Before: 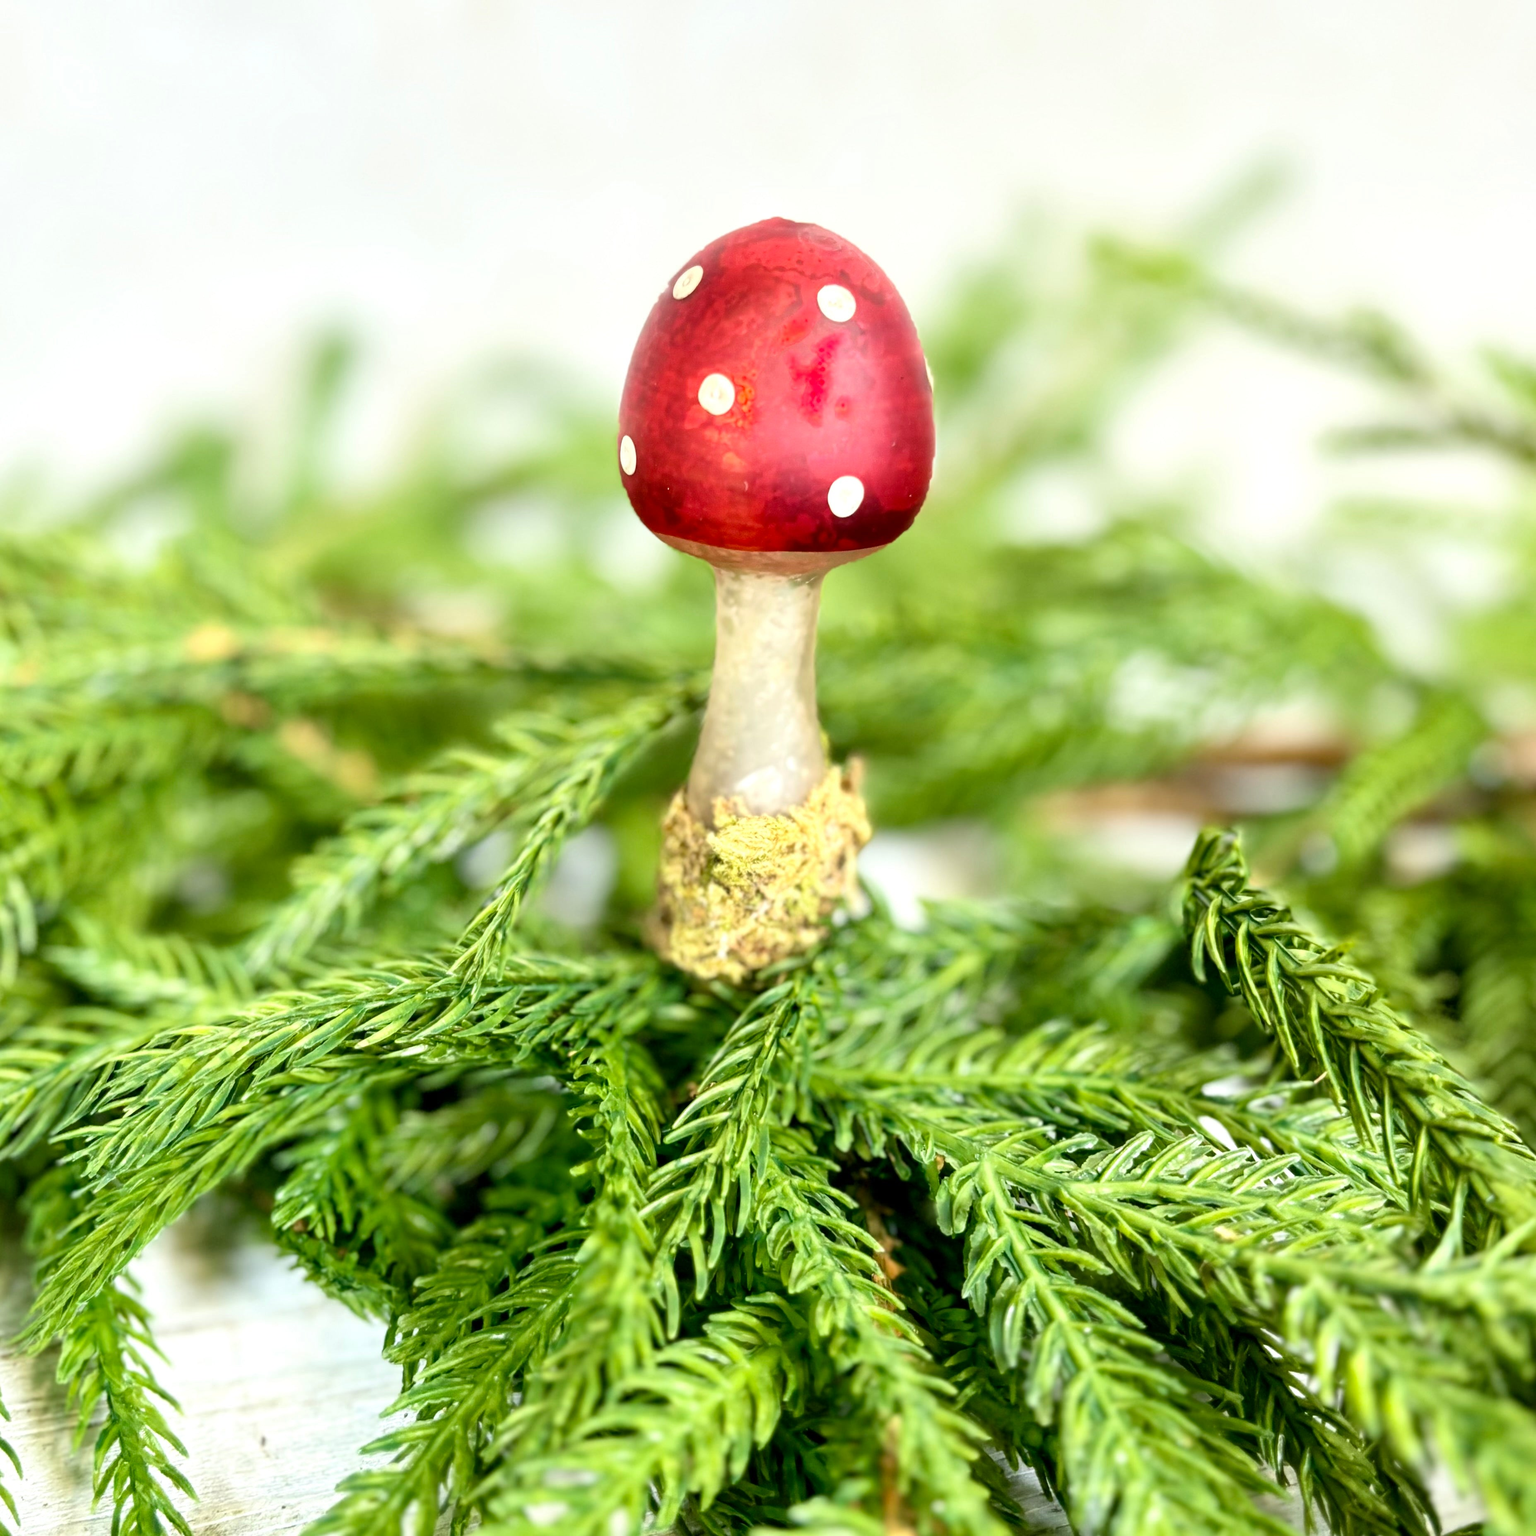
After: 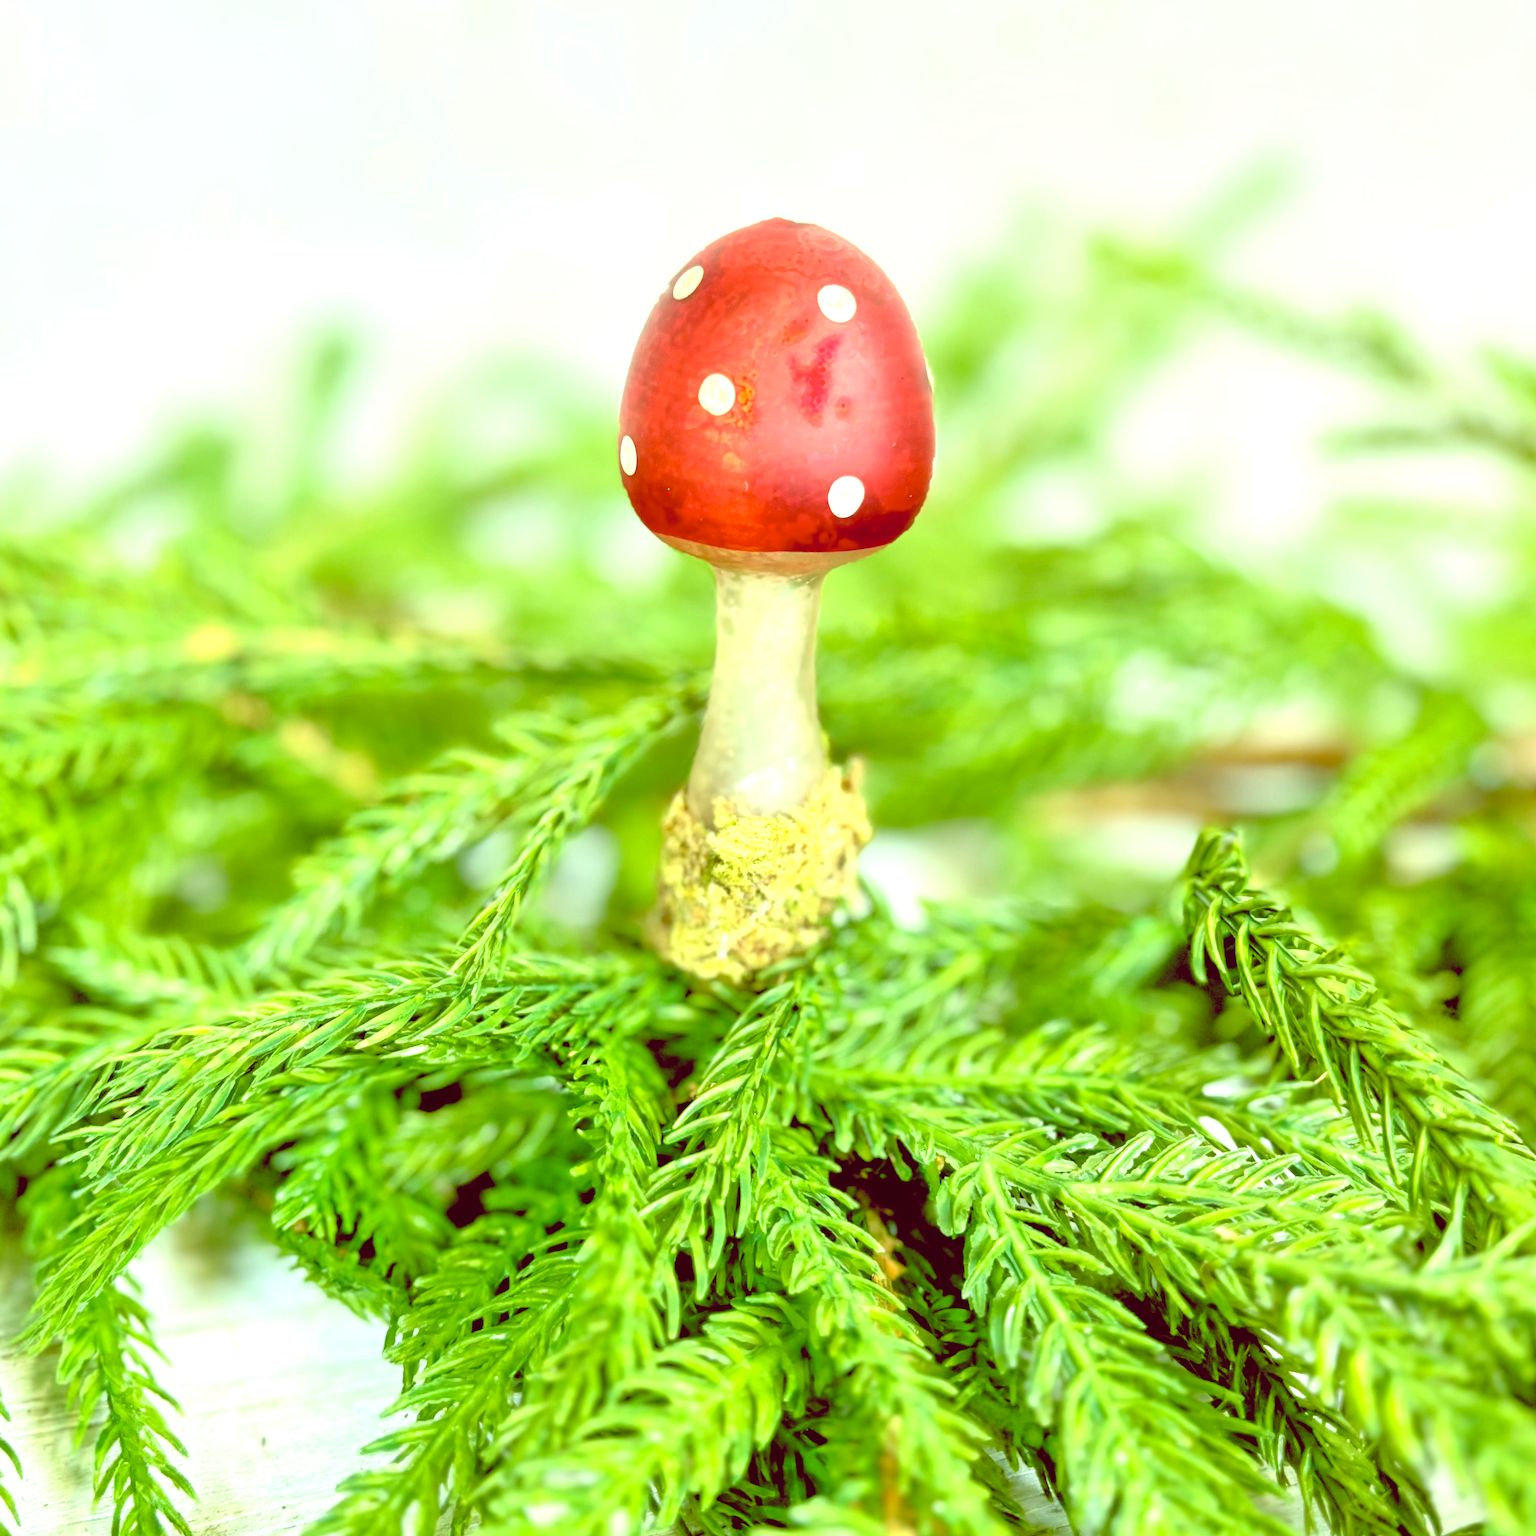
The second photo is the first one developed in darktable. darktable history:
color balance: lift [1, 1.015, 0.987, 0.985], gamma [1, 0.959, 1.042, 0.958], gain [0.927, 0.938, 1.072, 0.928], contrast 1.5%
contrast brightness saturation: brightness 0.15
exposure: black level correction 0.003, exposure 0.383 EV, compensate highlight preservation false
tone equalizer: -7 EV 0.15 EV, -6 EV 0.6 EV, -5 EV 1.15 EV, -4 EV 1.33 EV, -3 EV 1.15 EV, -2 EV 0.6 EV, -1 EV 0.15 EV, mask exposure compensation -0.5 EV
